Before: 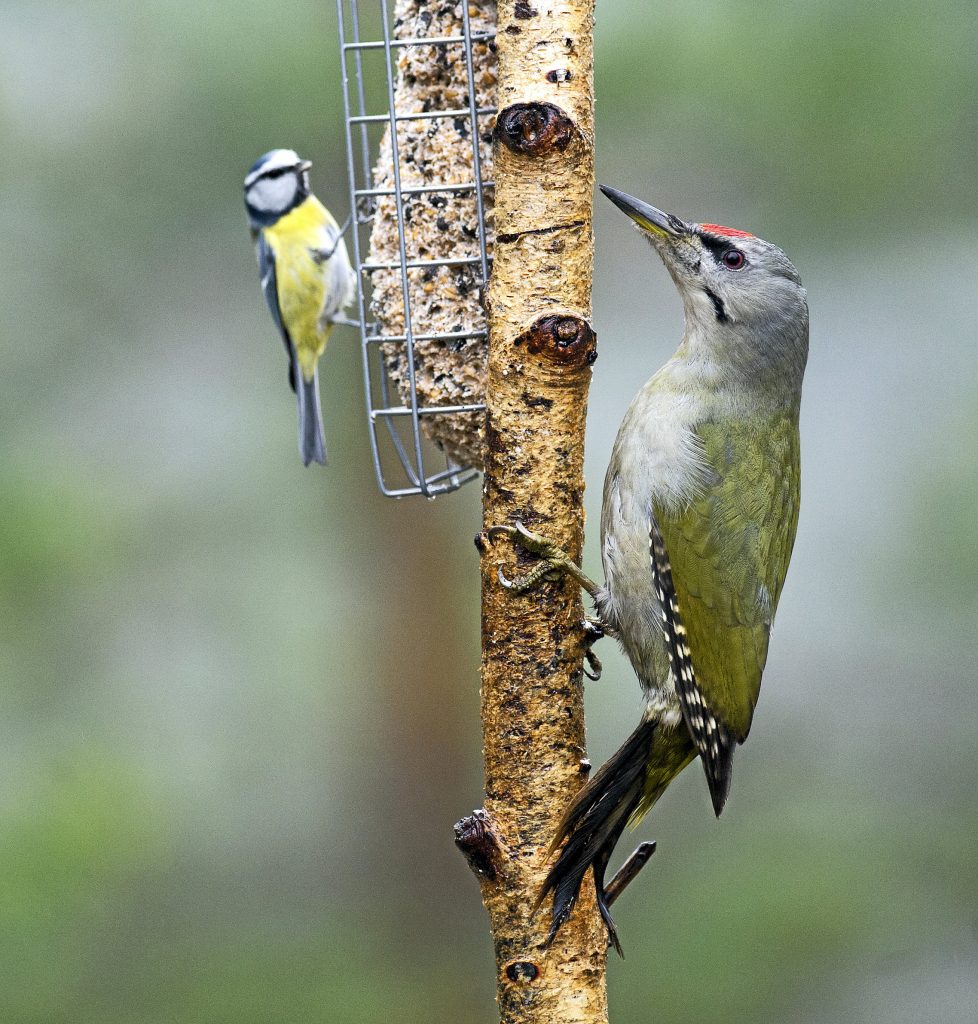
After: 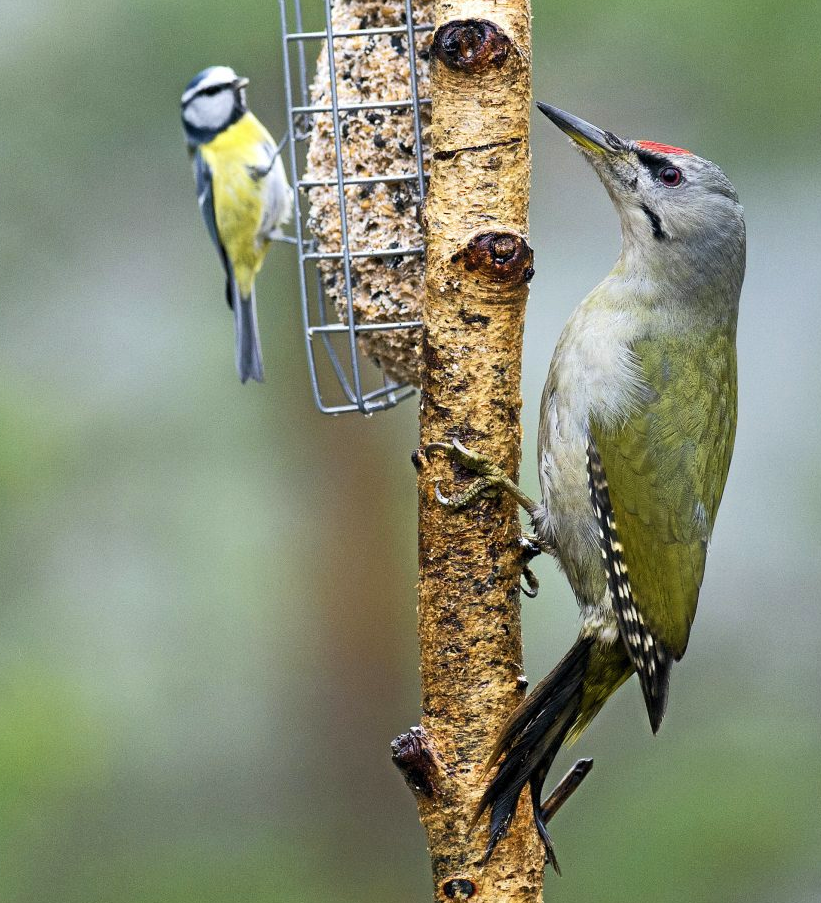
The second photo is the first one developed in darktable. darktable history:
crop: left 6.446%, top 8.188%, right 9.538%, bottom 3.548%
velvia: strength 15%
